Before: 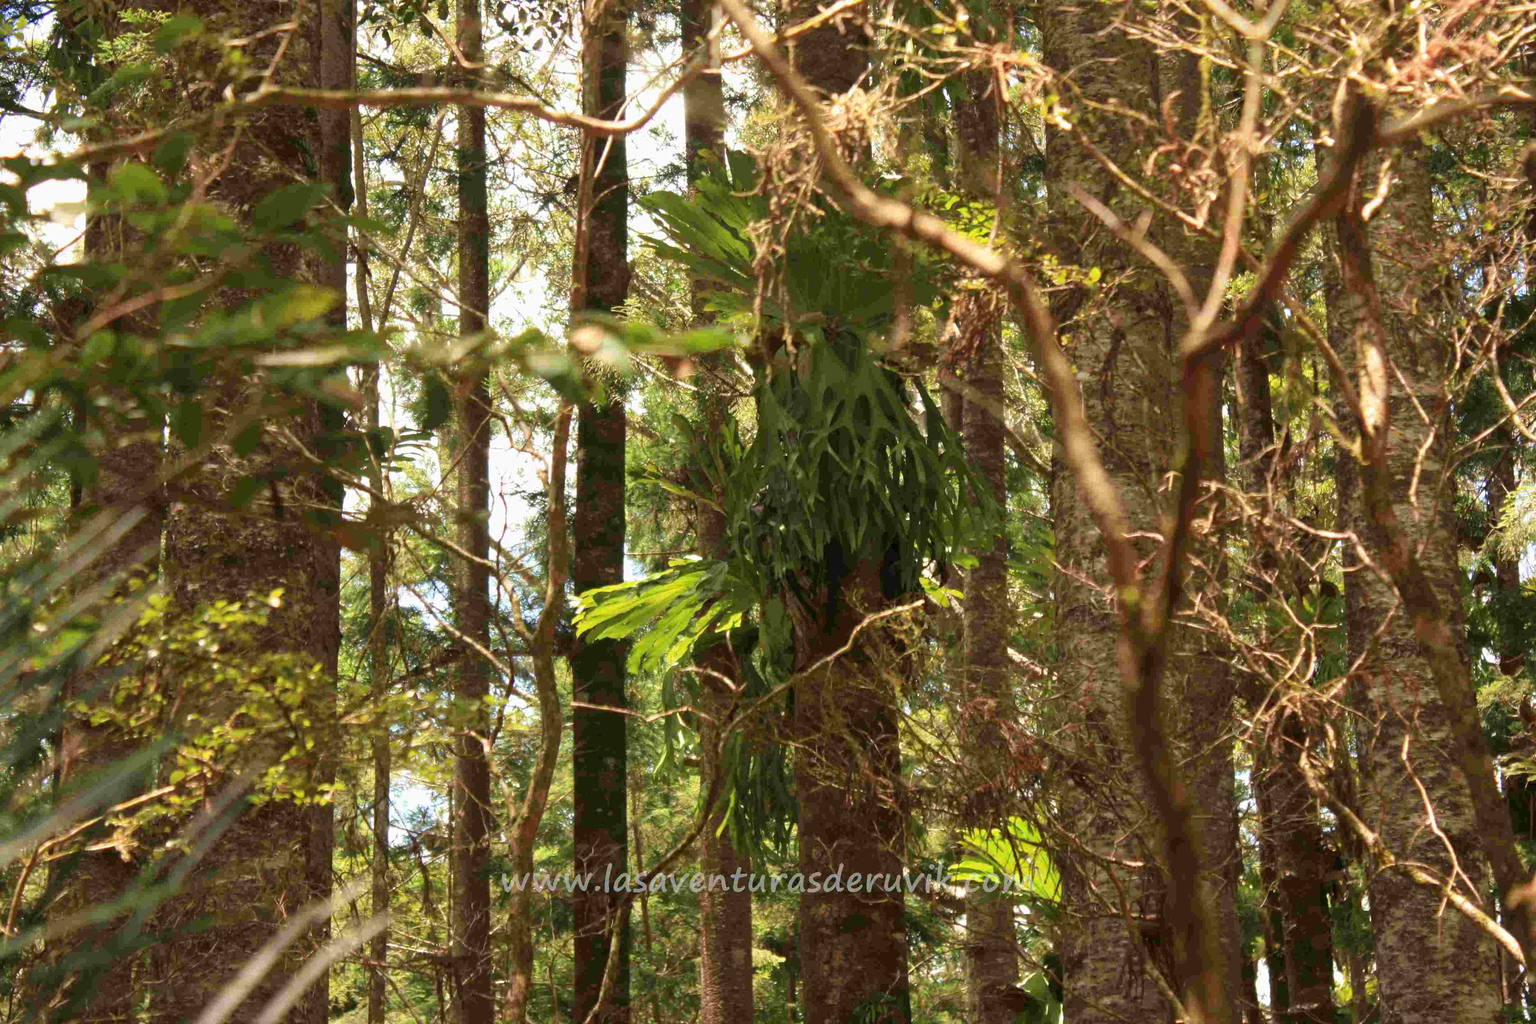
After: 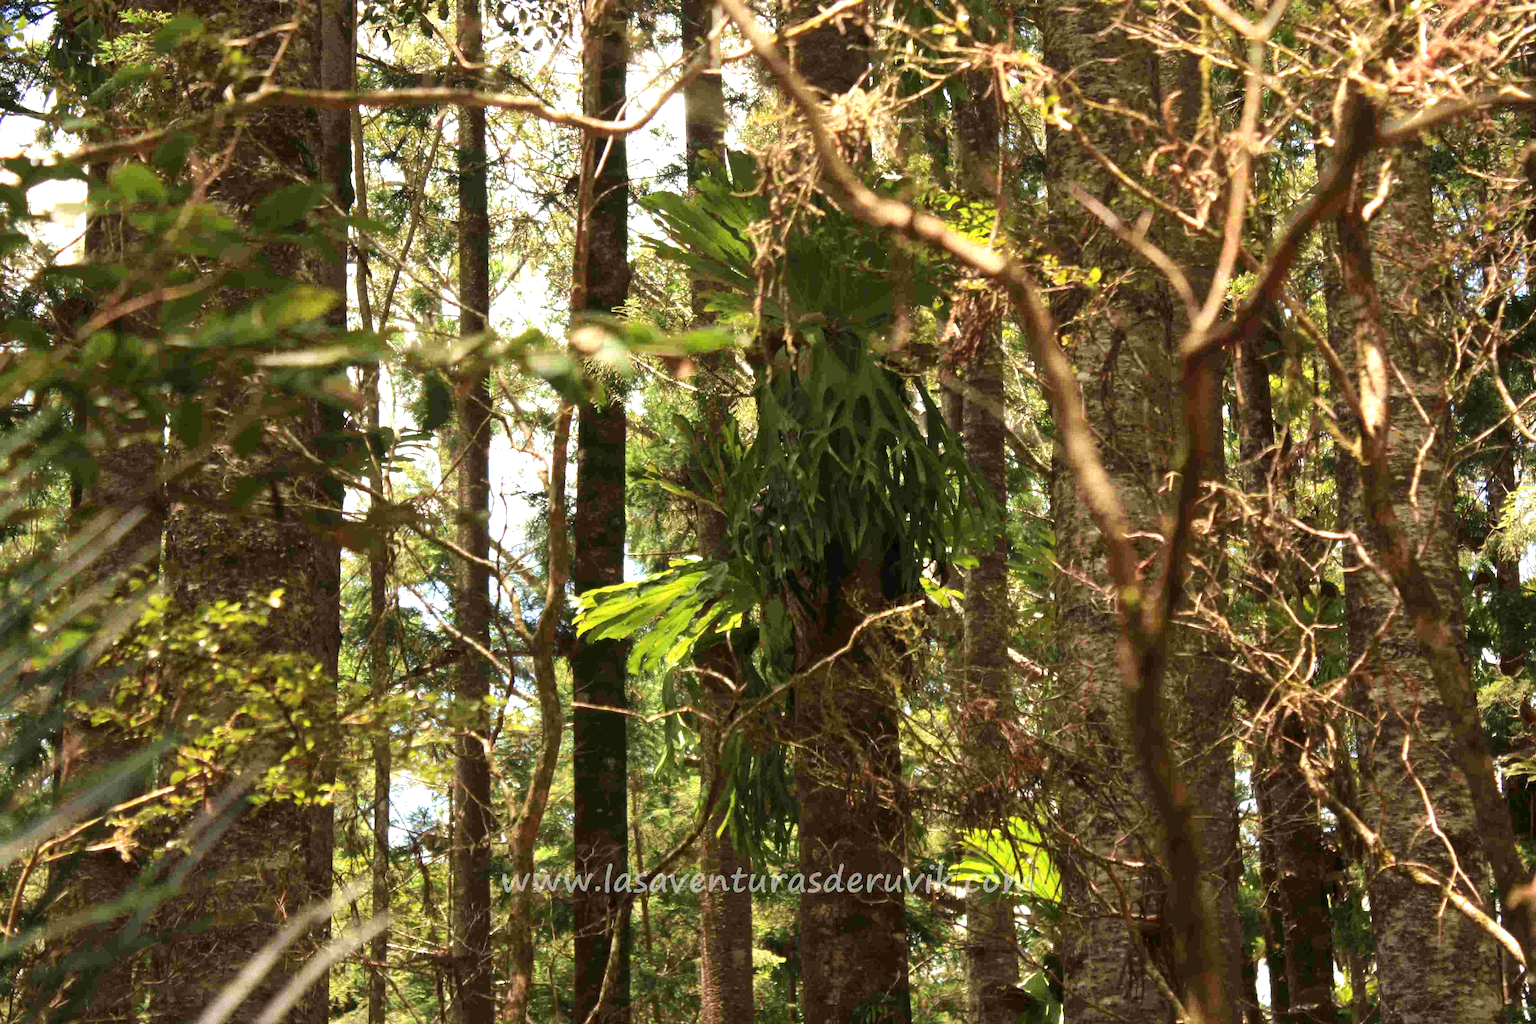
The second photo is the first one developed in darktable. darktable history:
exposure: compensate exposure bias true, compensate highlight preservation false
tone equalizer: -8 EV -0.43 EV, -7 EV -0.423 EV, -6 EV -0.357 EV, -5 EV -0.248 EV, -3 EV 0.2 EV, -2 EV 0.335 EV, -1 EV 0.372 EV, +0 EV 0.446 EV, edges refinement/feathering 500, mask exposure compensation -1.57 EV, preserve details no
